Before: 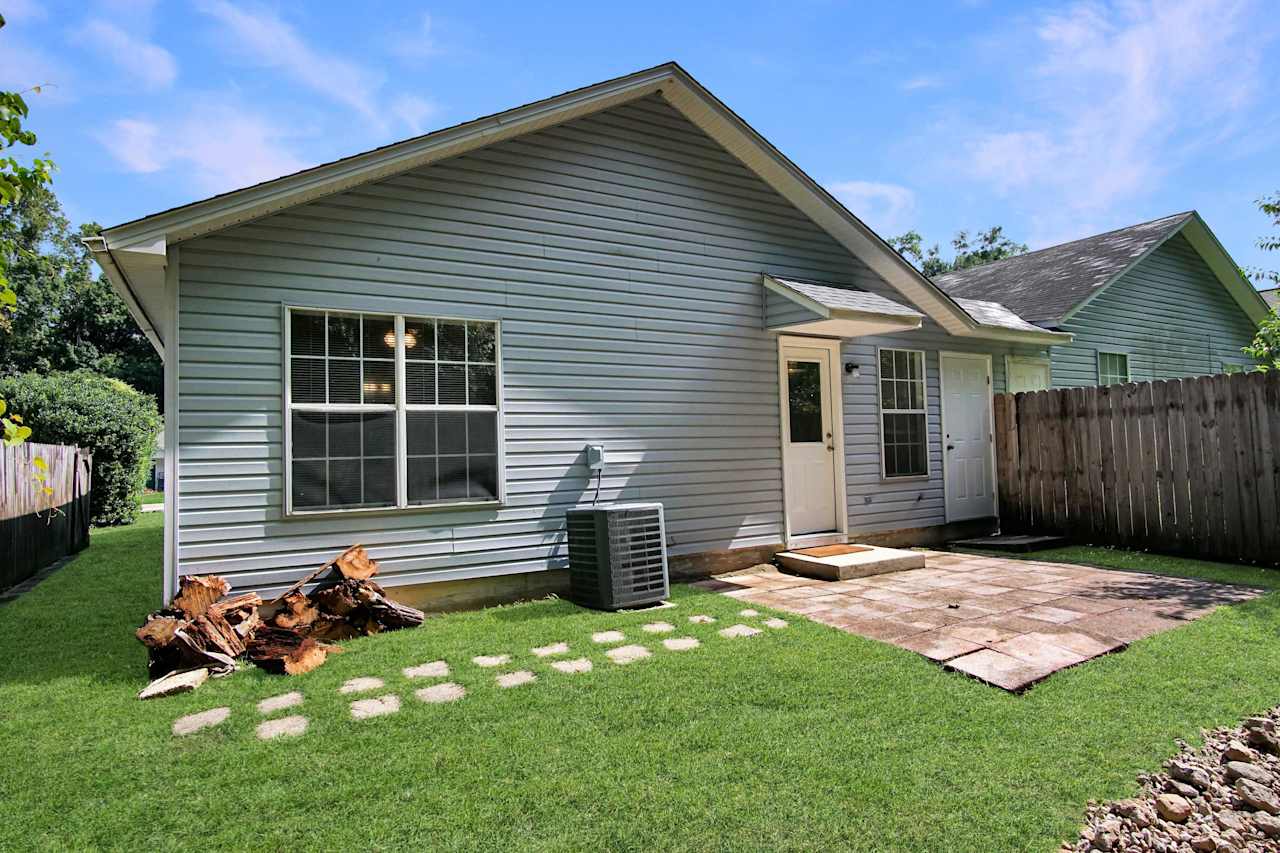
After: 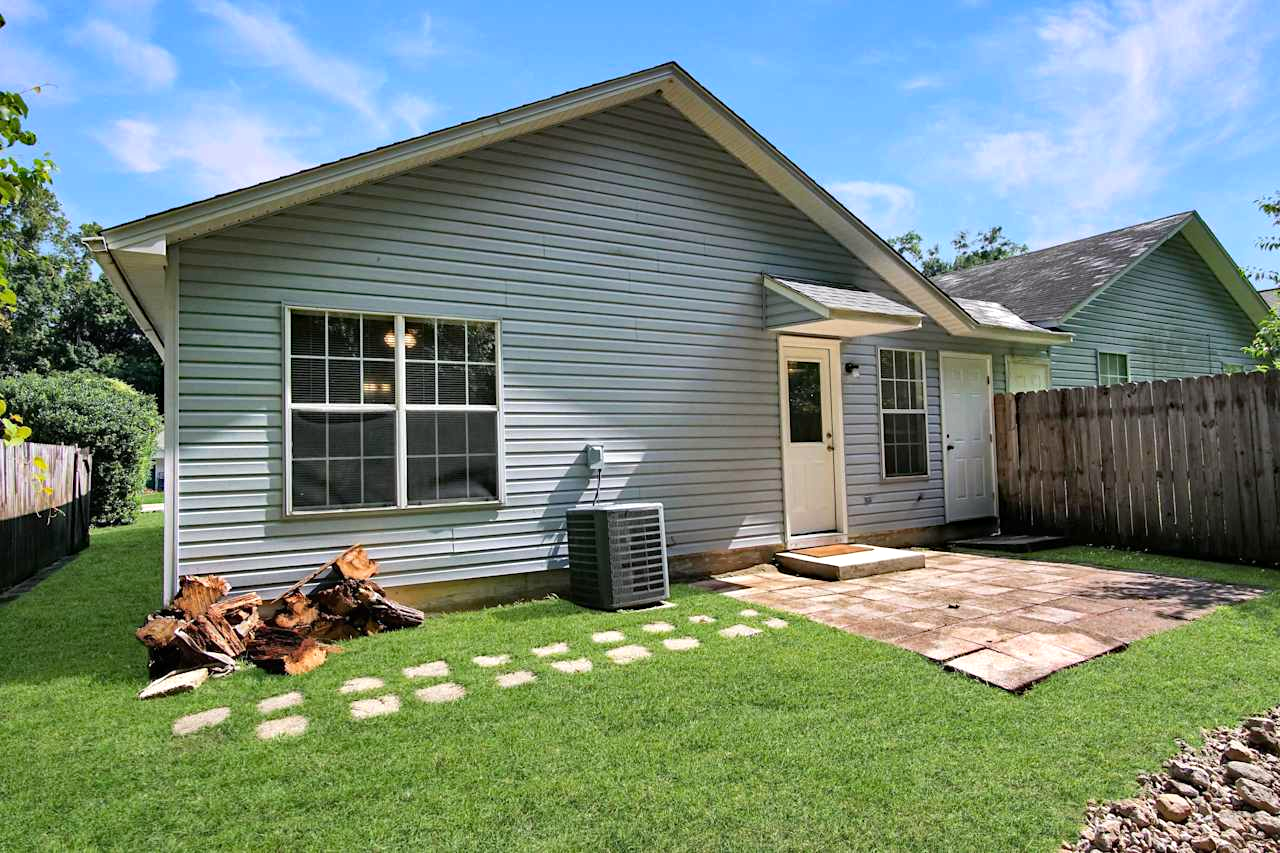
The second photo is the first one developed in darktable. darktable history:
exposure: black level correction 0, exposure 0.199 EV, compensate highlight preservation false
haze removal: compatibility mode true, adaptive false
